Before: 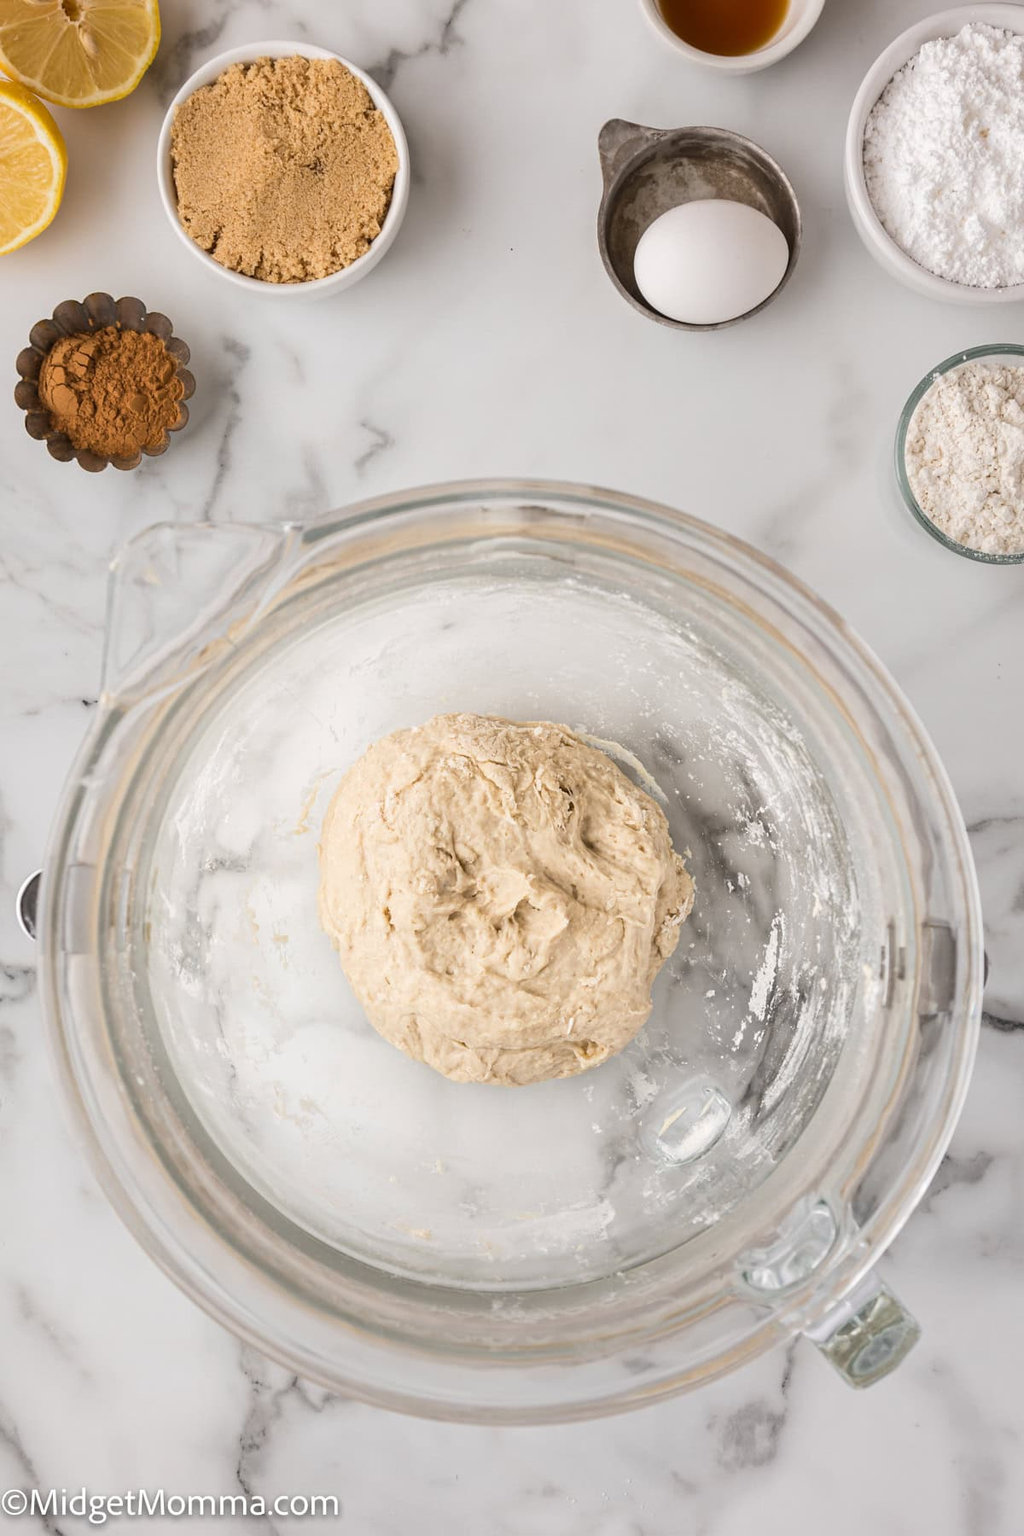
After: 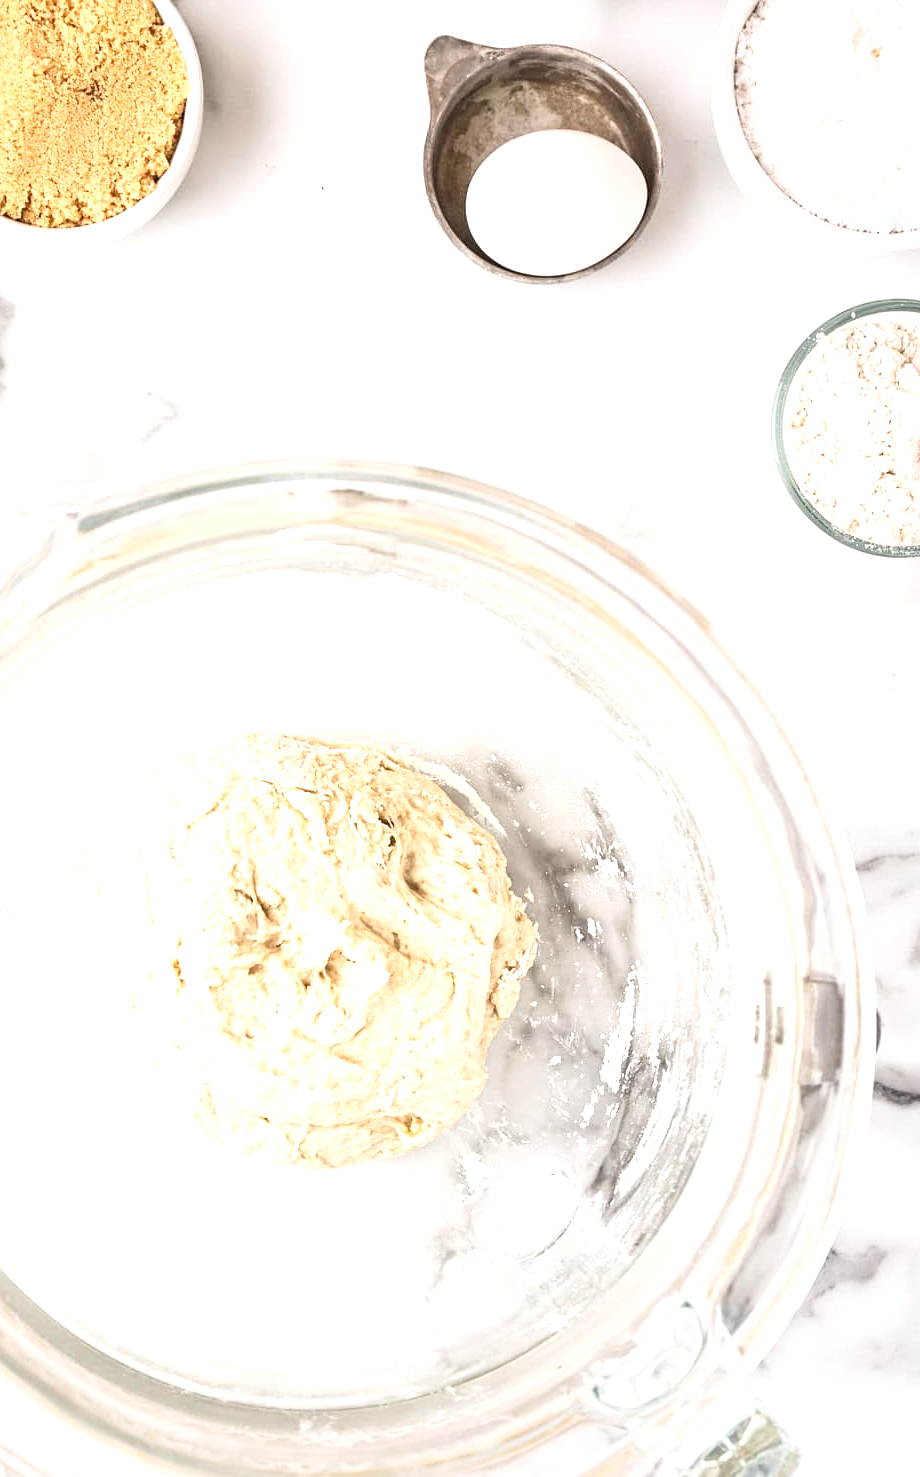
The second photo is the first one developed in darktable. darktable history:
crop: left 23.095%, top 5.827%, bottom 11.854%
exposure: black level correction 0, exposure 1.1 EV, compensate highlight preservation false
tone curve: curves: ch0 [(0, 0) (0.003, 0.003) (0.011, 0.012) (0.025, 0.026) (0.044, 0.046) (0.069, 0.072) (0.1, 0.104) (0.136, 0.141) (0.177, 0.185) (0.224, 0.234) (0.277, 0.289) (0.335, 0.349) (0.399, 0.415) (0.468, 0.488) (0.543, 0.566) (0.623, 0.649) (0.709, 0.739) (0.801, 0.834) (0.898, 0.923) (1, 1)], preserve colors none
sharpen: amount 0.2
